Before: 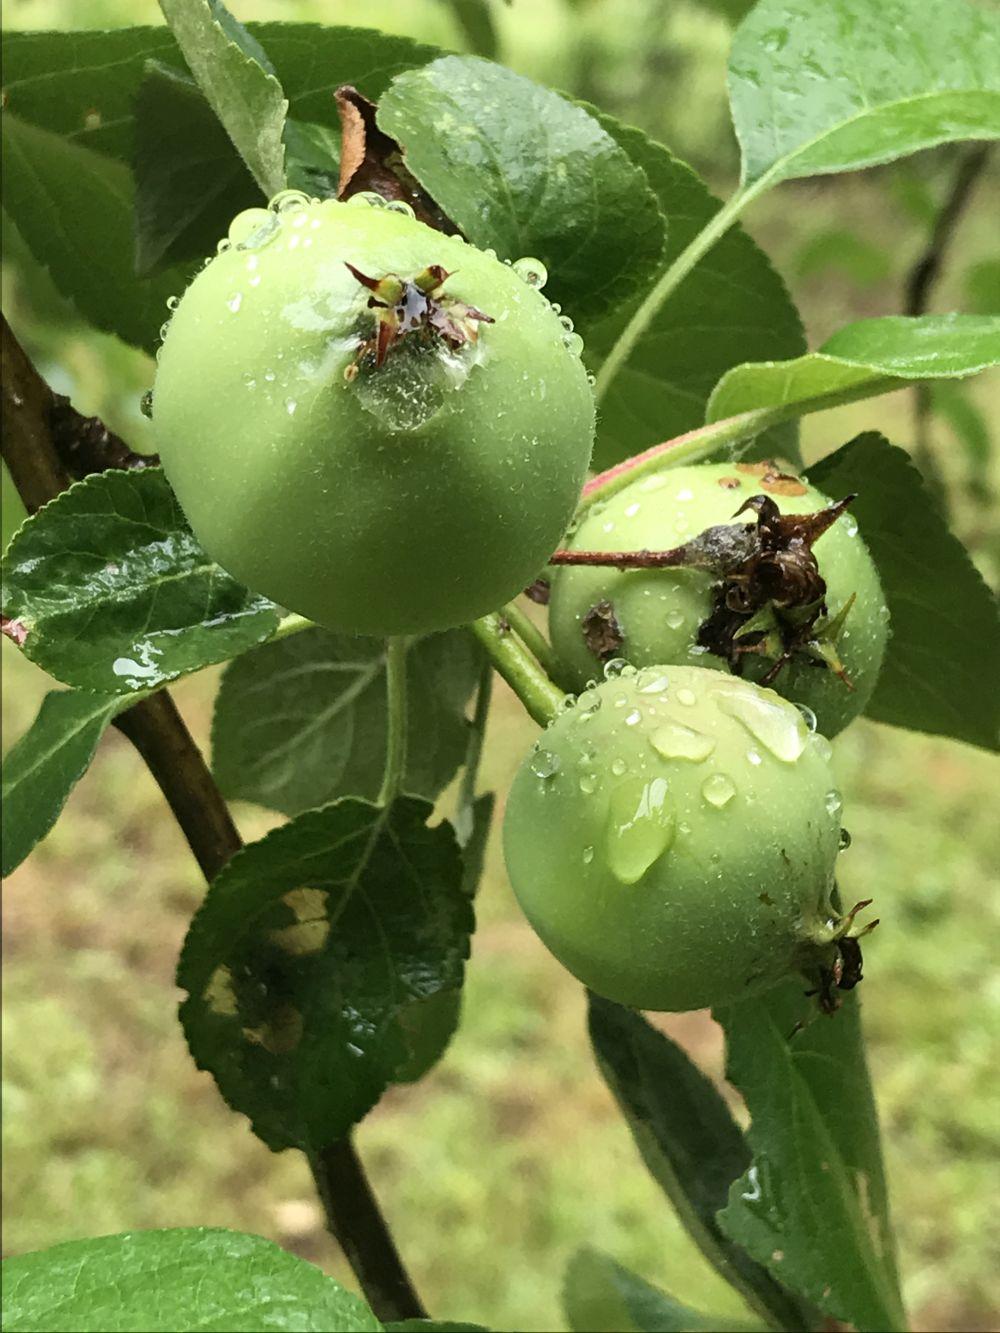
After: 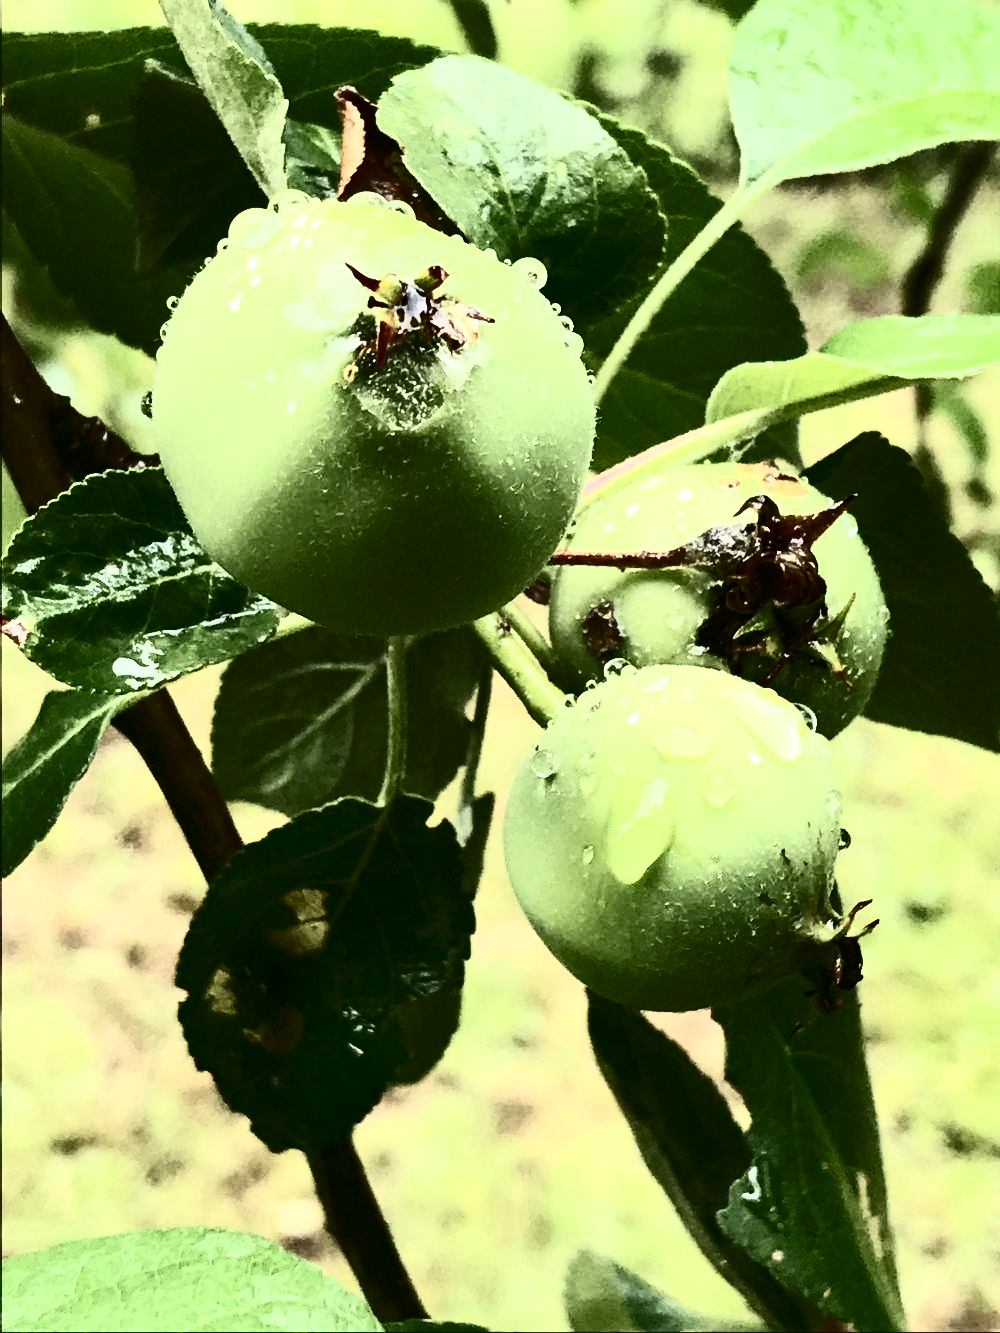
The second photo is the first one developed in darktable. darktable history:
contrast brightness saturation: contrast 0.93, brightness 0.2
shadows and highlights: shadows 25, highlights -48, soften with gaussian
